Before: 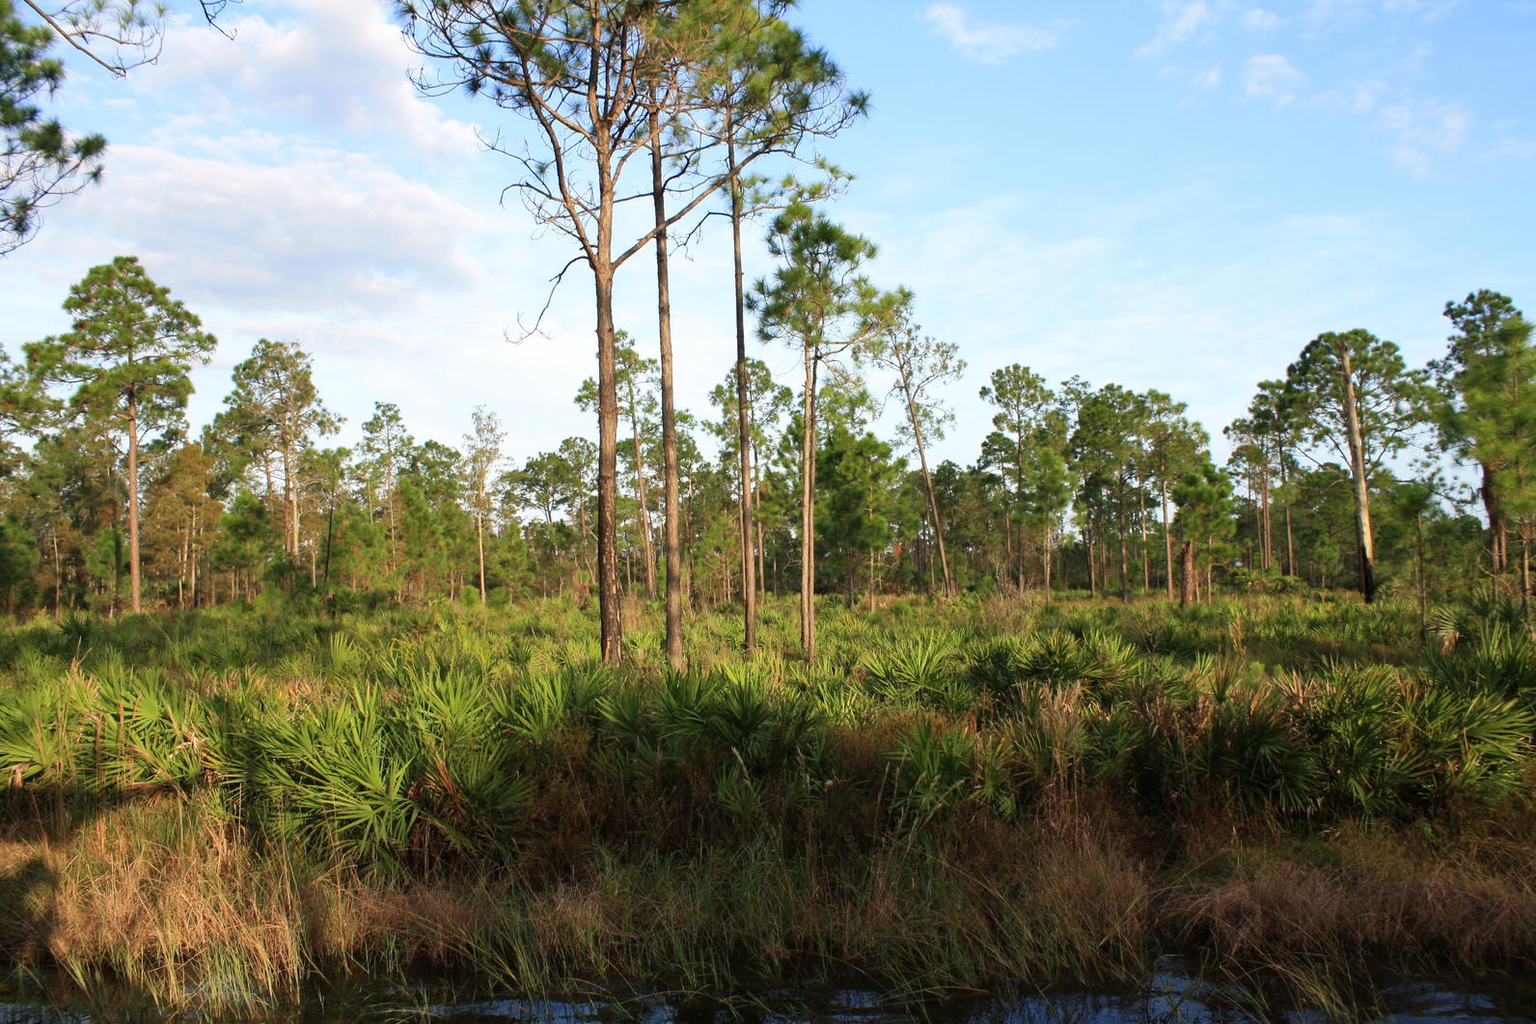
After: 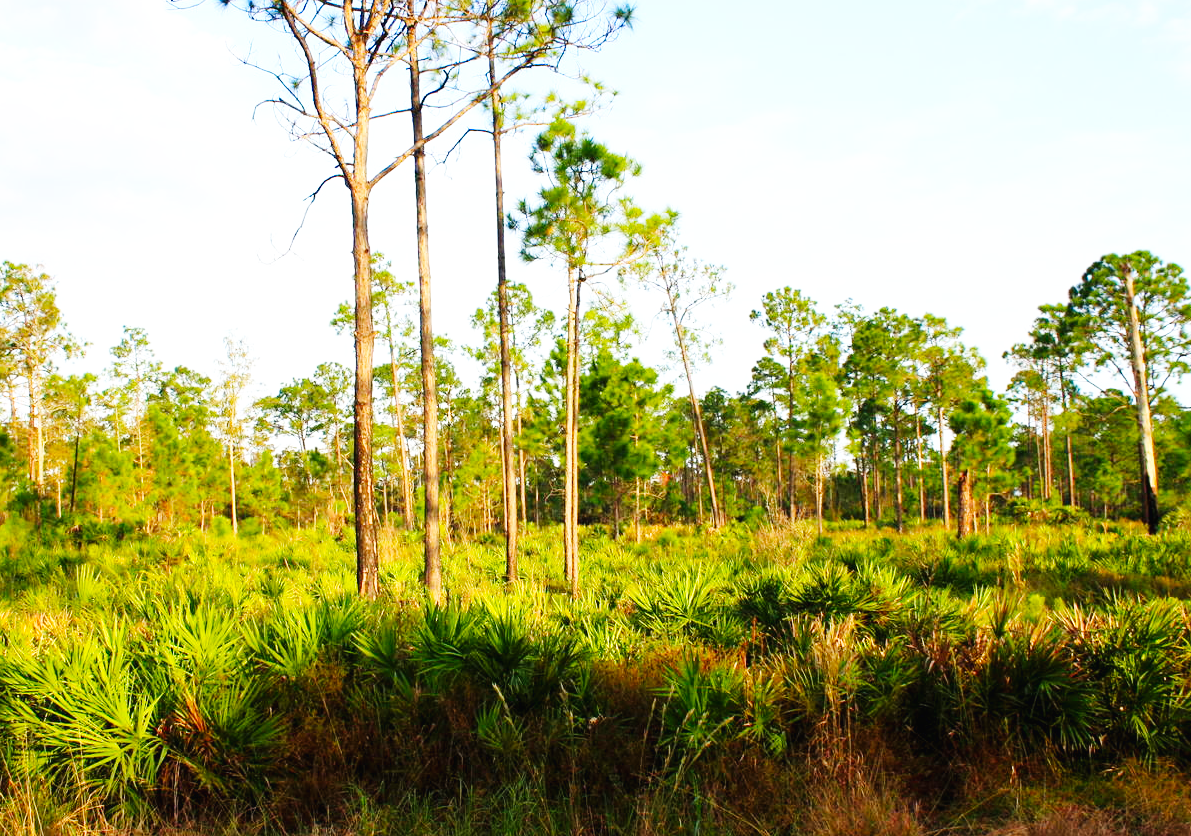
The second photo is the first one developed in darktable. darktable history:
color balance rgb: perceptual saturation grading › global saturation 20%, global vibrance 20%
crop: left 16.768%, top 8.653%, right 8.362%, bottom 12.485%
base curve: curves: ch0 [(0, 0.003) (0.001, 0.002) (0.006, 0.004) (0.02, 0.022) (0.048, 0.086) (0.094, 0.234) (0.162, 0.431) (0.258, 0.629) (0.385, 0.8) (0.548, 0.918) (0.751, 0.988) (1, 1)], preserve colors none
